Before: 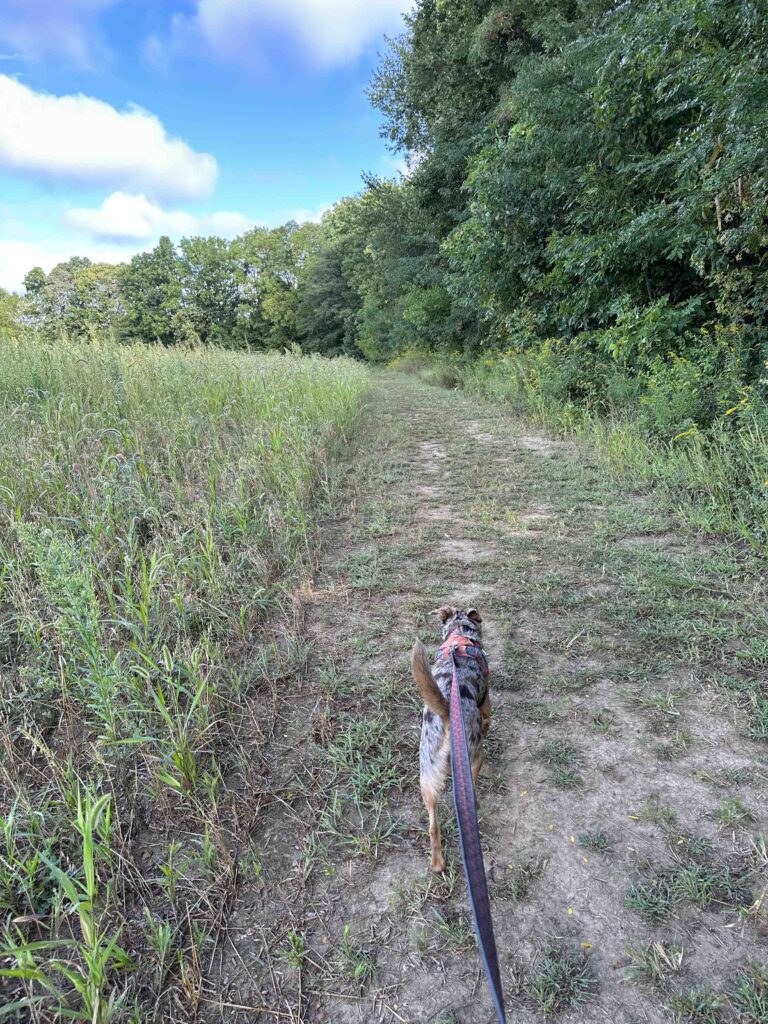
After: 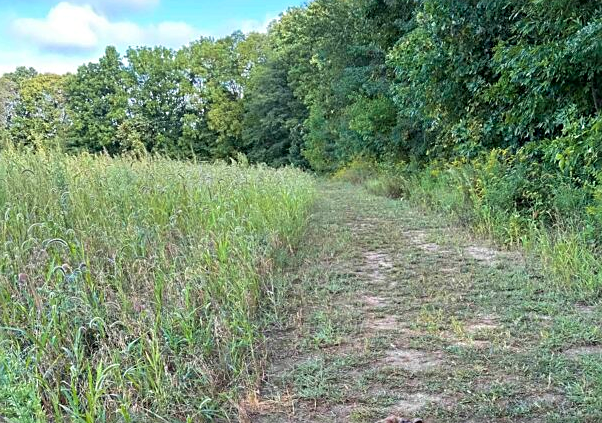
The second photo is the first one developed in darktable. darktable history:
velvia: on, module defaults
crop: left 7.035%, top 18.573%, right 14.49%, bottom 40.03%
sharpen: amount 0.467
